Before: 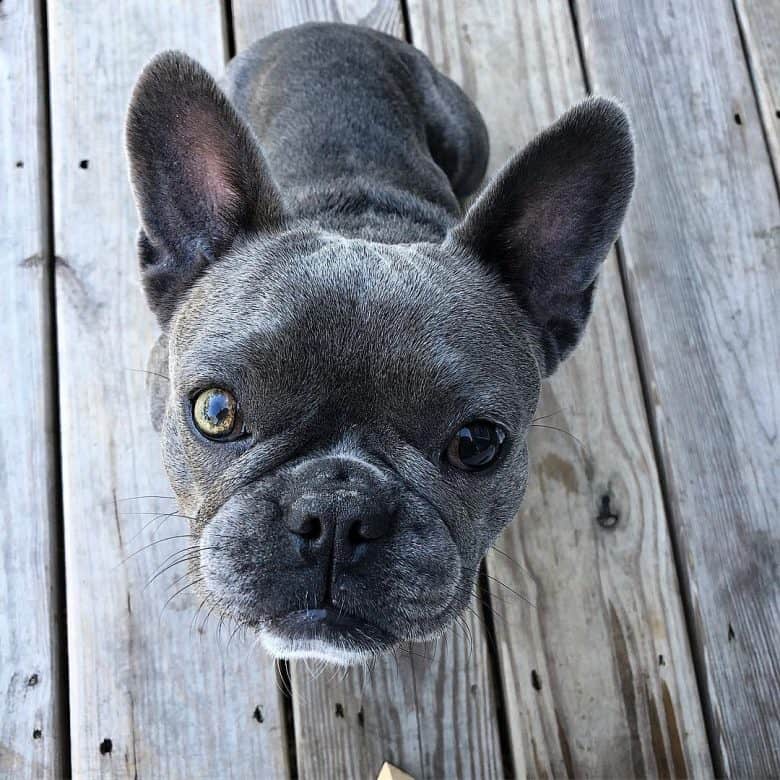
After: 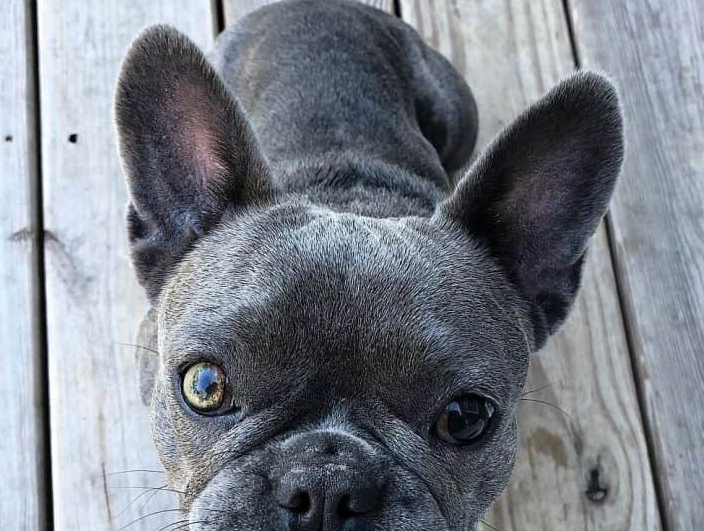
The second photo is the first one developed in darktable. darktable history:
crop: left 1.509%, top 3.452%, right 7.696%, bottom 28.452%
rotate and perspective: automatic cropping original format, crop left 0, crop top 0
